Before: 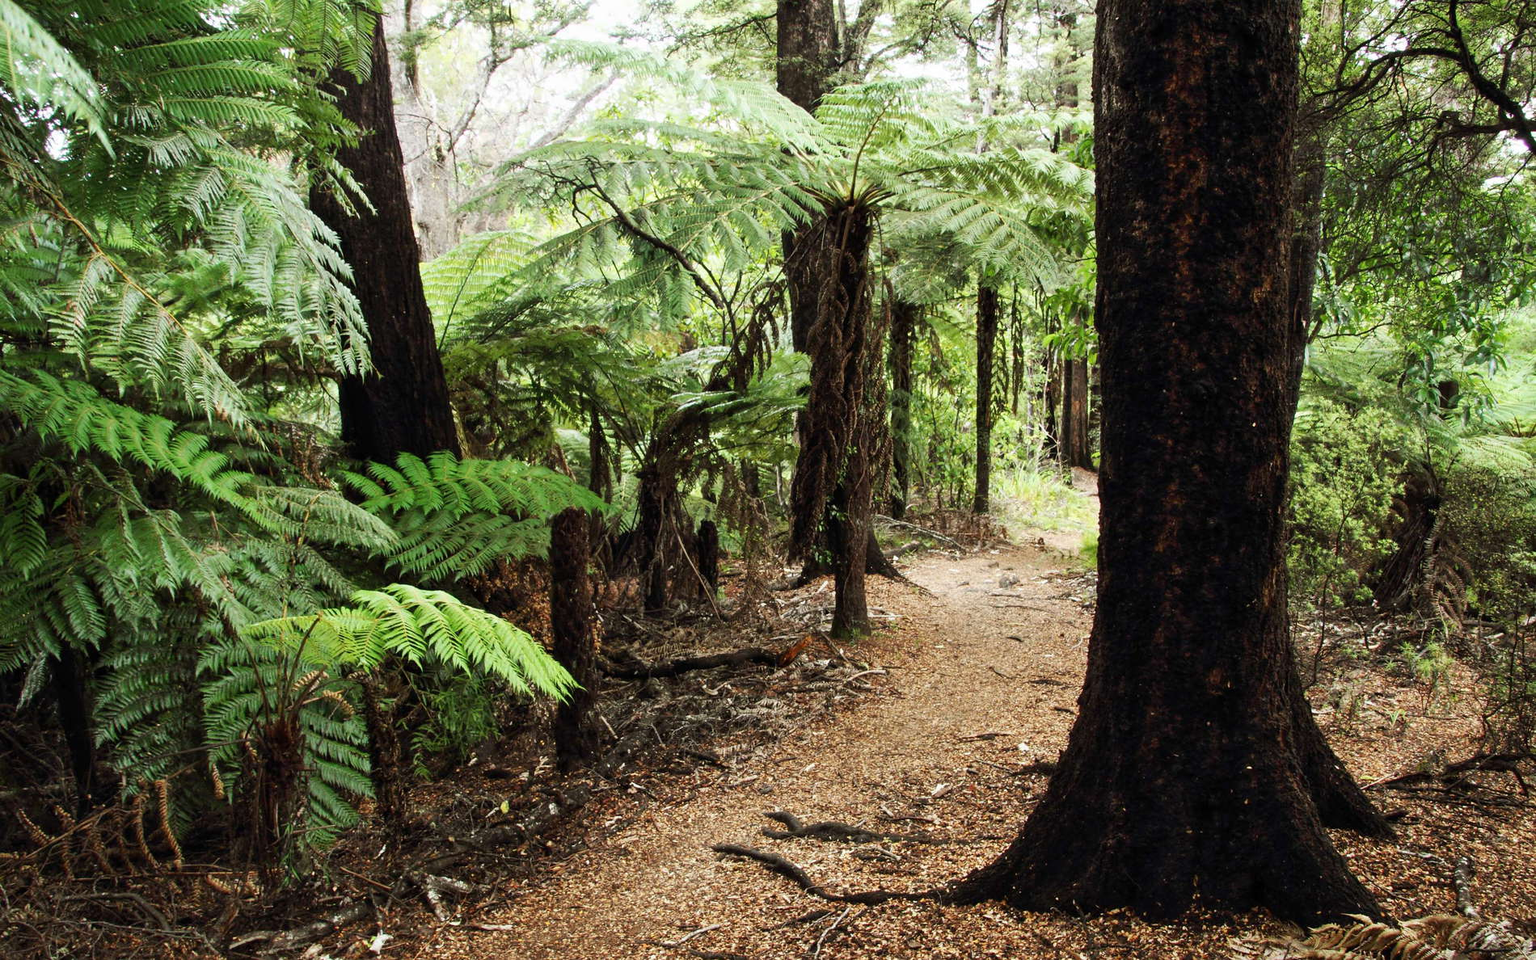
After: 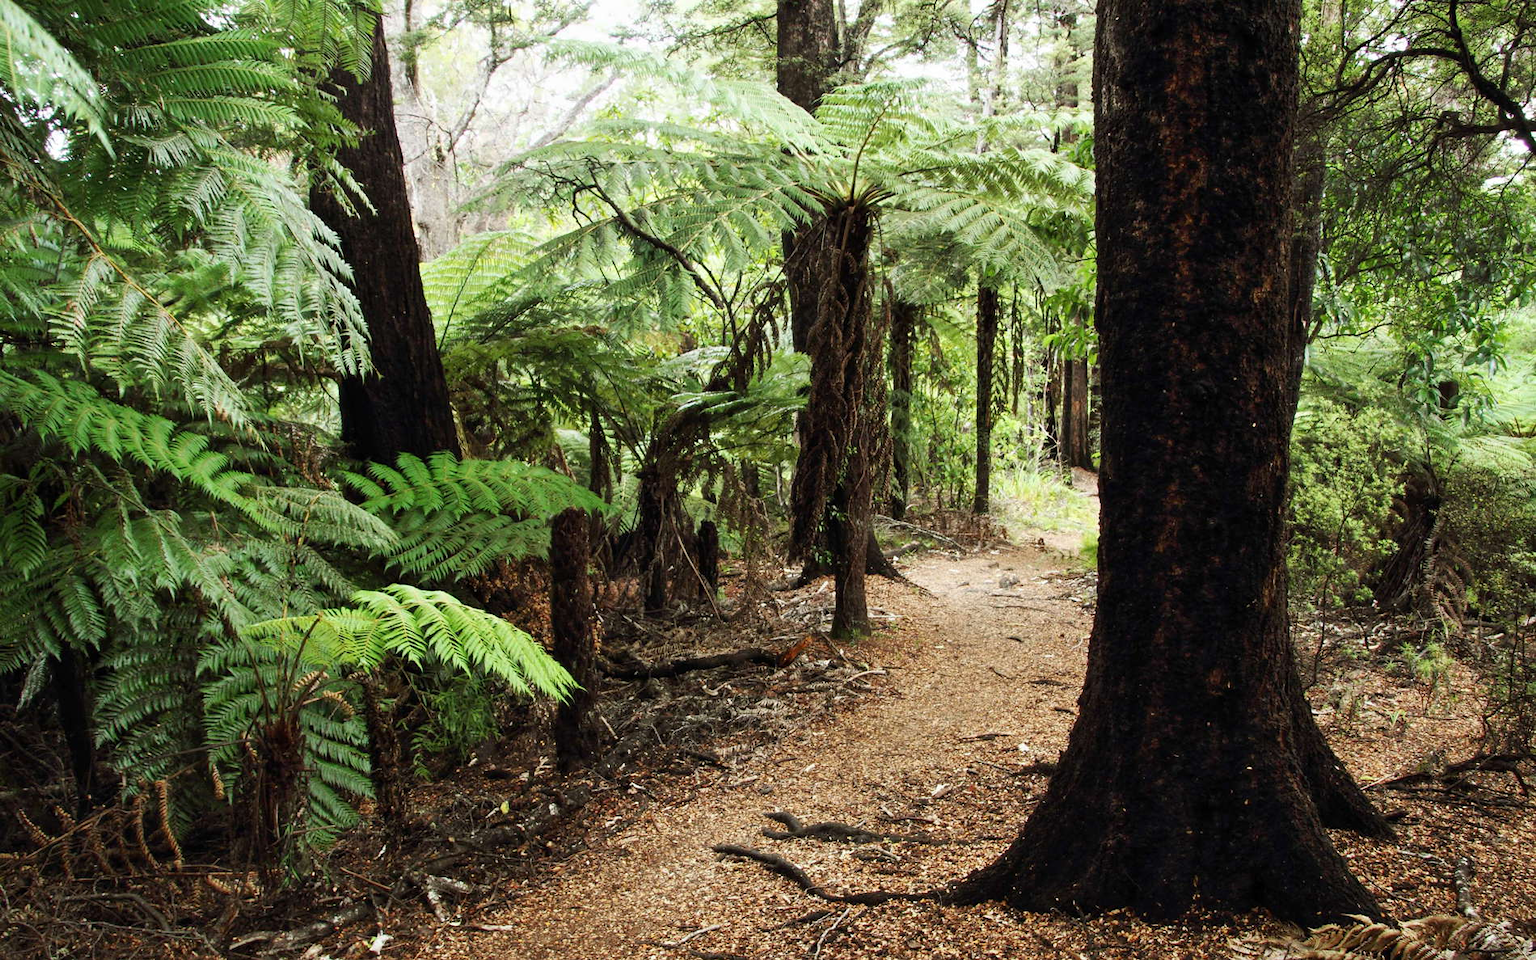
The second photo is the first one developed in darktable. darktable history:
tone equalizer: on, module defaults
exposure: compensate highlight preservation false
color correction: highlights a* -0.142, highlights b* 0.08
